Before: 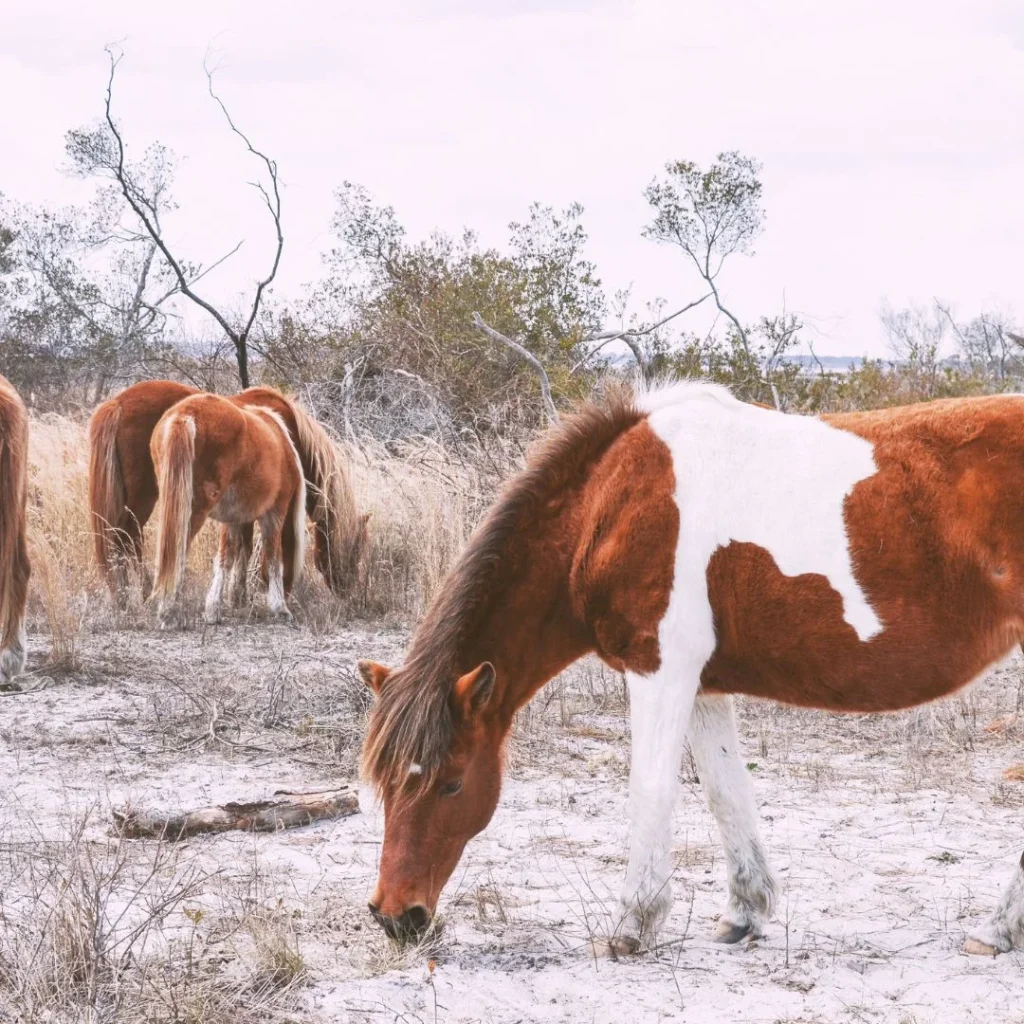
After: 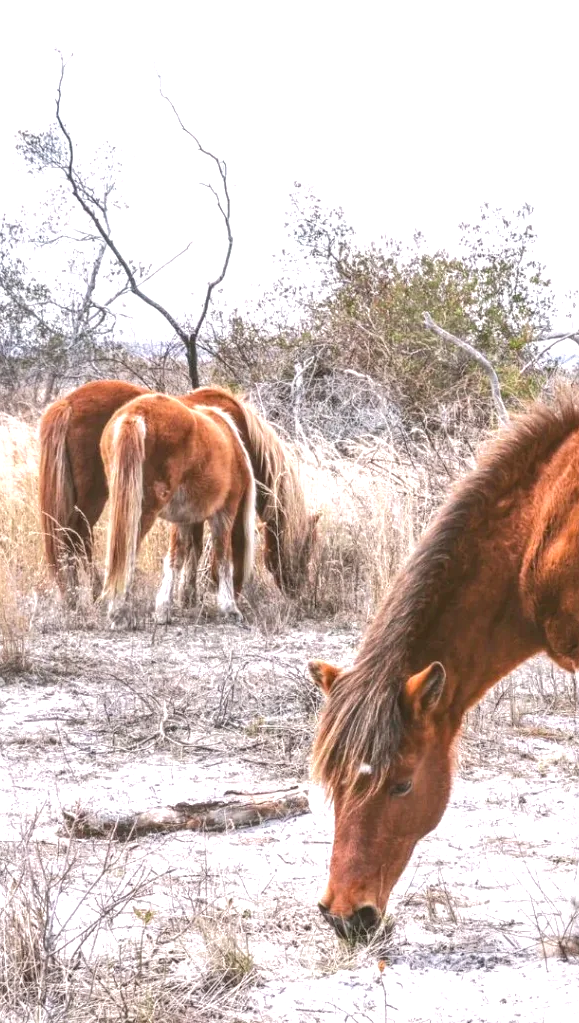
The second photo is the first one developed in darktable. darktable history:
tone curve: curves: ch0 [(0, 0) (0.003, 0.014) (0.011, 0.014) (0.025, 0.022) (0.044, 0.041) (0.069, 0.063) (0.1, 0.086) (0.136, 0.118) (0.177, 0.161) (0.224, 0.211) (0.277, 0.262) (0.335, 0.323) (0.399, 0.384) (0.468, 0.459) (0.543, 0.54) (0.623, 0.624) (0.709, 0.711) (0.801, 0.796) (0.898, 0.879) (1, 1)], color space Lab, independent channels, preserve colors none
crop: left 4.948%, right 38.433%
color zones: curves: ch2 [(0, 0.5) (0.143, 0.517) (0.286, 0.571) (0.429, 0.522) (0.571, 0.5) (0.714, 0.5) (0.857, 0.5) (1, 0.5)]
exposure: exposure 0.601 EV, compensate exposure bias true, compensate highlight preservation false
local contrast: highlights 23%, detail 130%
